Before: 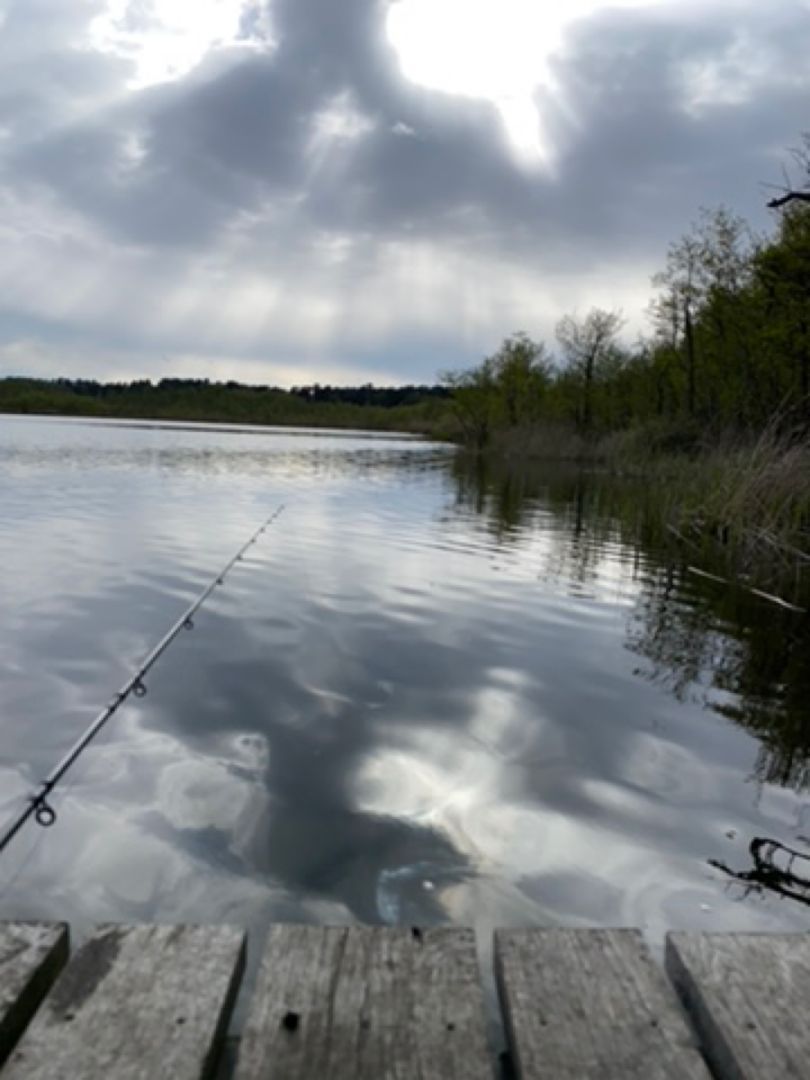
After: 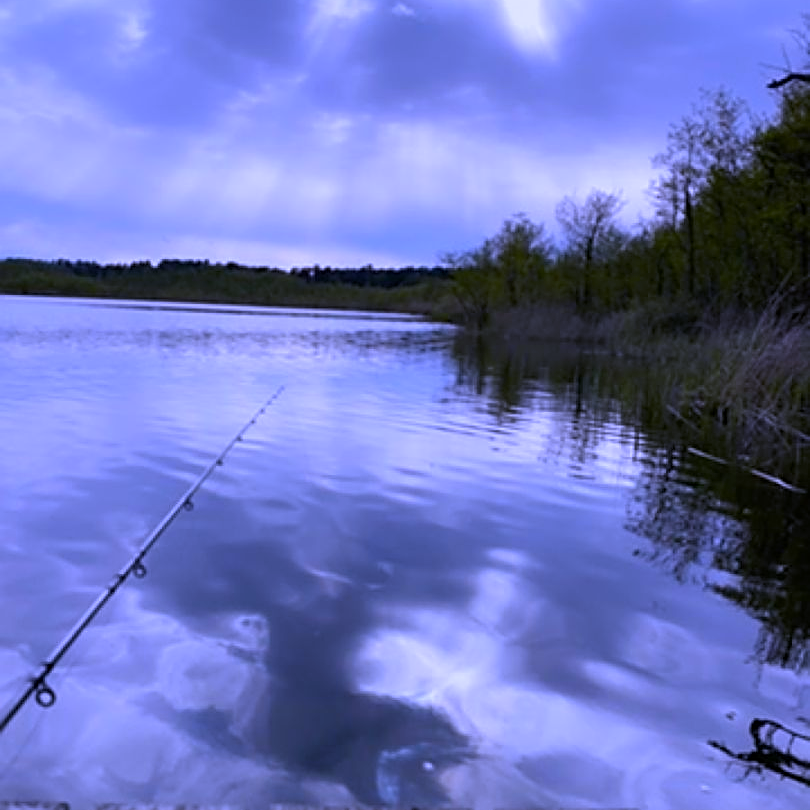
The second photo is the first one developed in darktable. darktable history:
crop: top 11.038%, bottom 13.962%
shadows and highlights: radius 121.13, shadows 21.4, white point adjustment -9.72, highlights -14.39, soften with gaussian
sharpen: on, module defaults
white balance: red 0.98, blue 1.61
